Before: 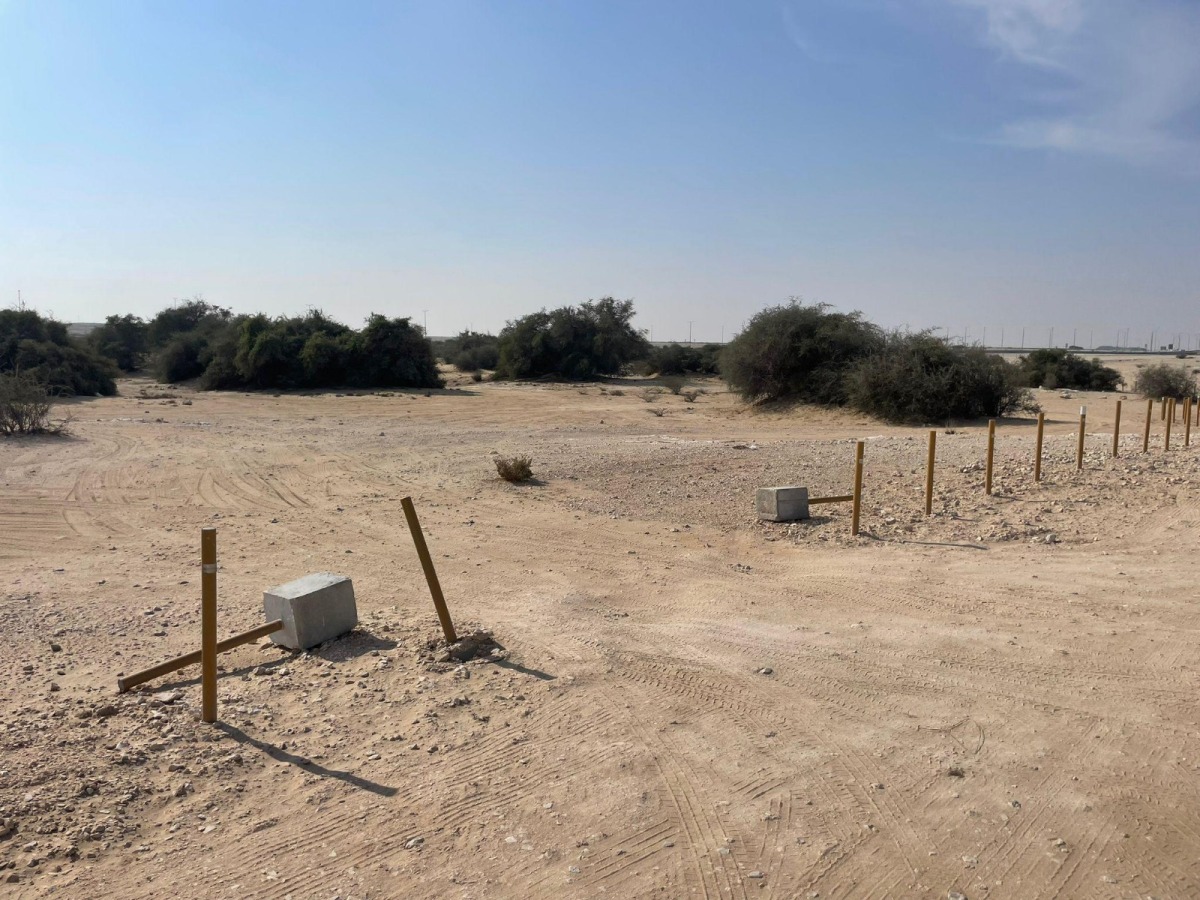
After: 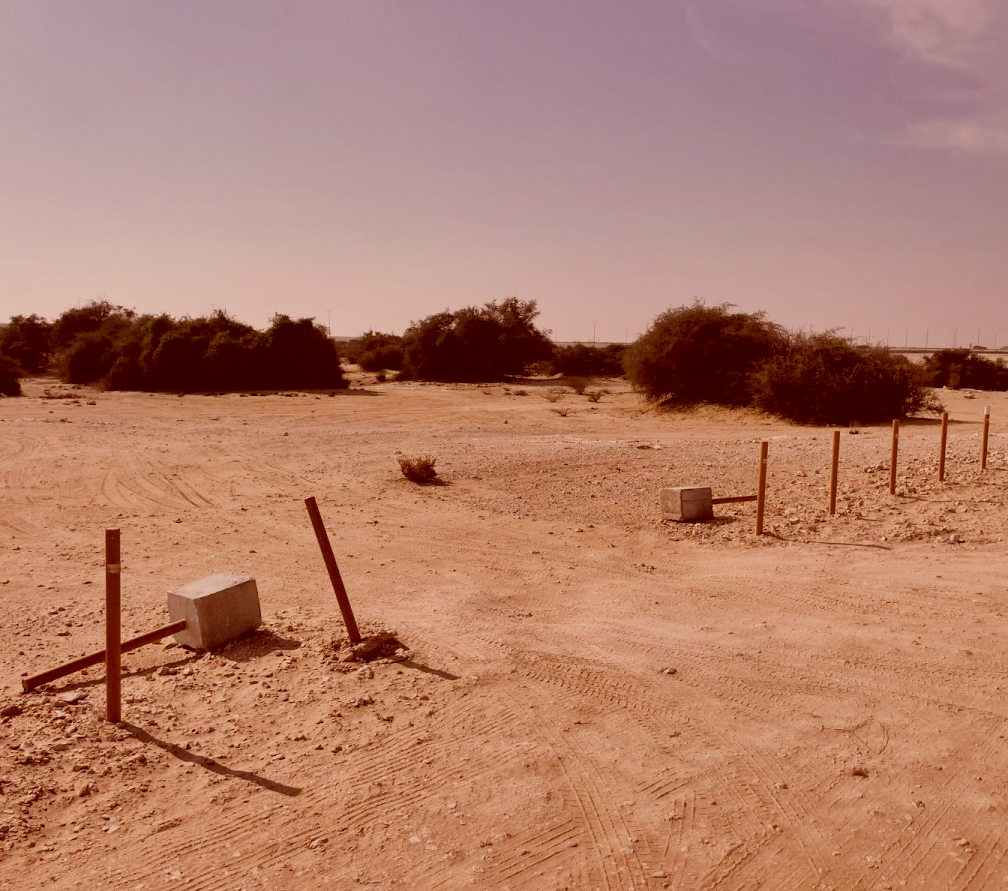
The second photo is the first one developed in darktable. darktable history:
color correction: highlights a* 9.03, highlights b* 8.71, shadows a* 40, shadows b* 40, saturation 0.8
crop: left 8.026%, right 7.374%
color balance rgb: perceptual saturation grading › global saturation 20%, perceptual saturation grading › highlights -25%, perceptual saturation grading › shadows 50%
filmic rgb: black relative exposure -7.65 EV, white relative exposure 4.56 EV, hardness 3.61
shadows and highlights: shadows 5, soften with gaussian
